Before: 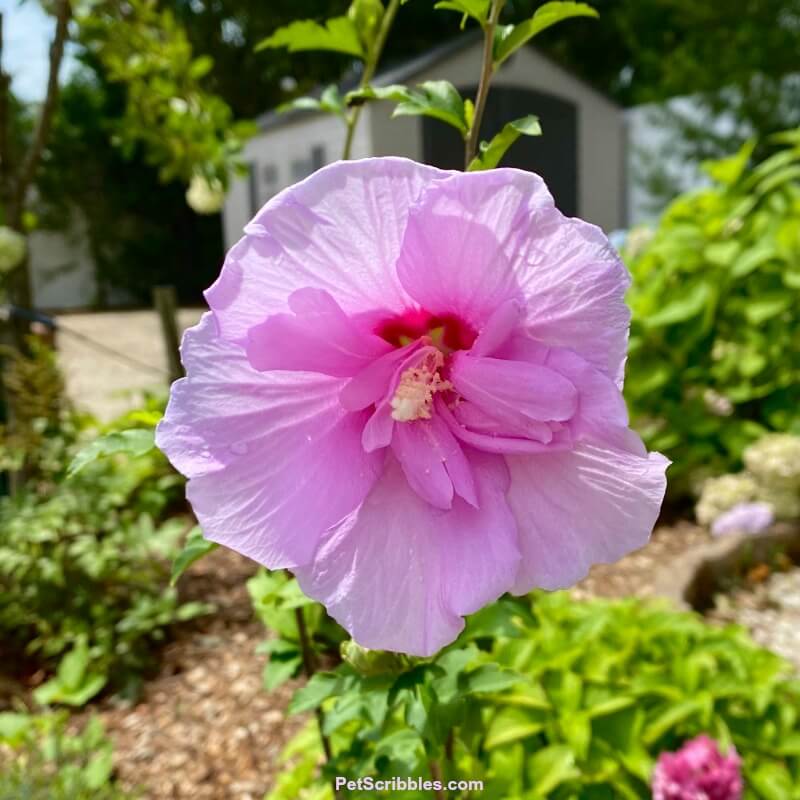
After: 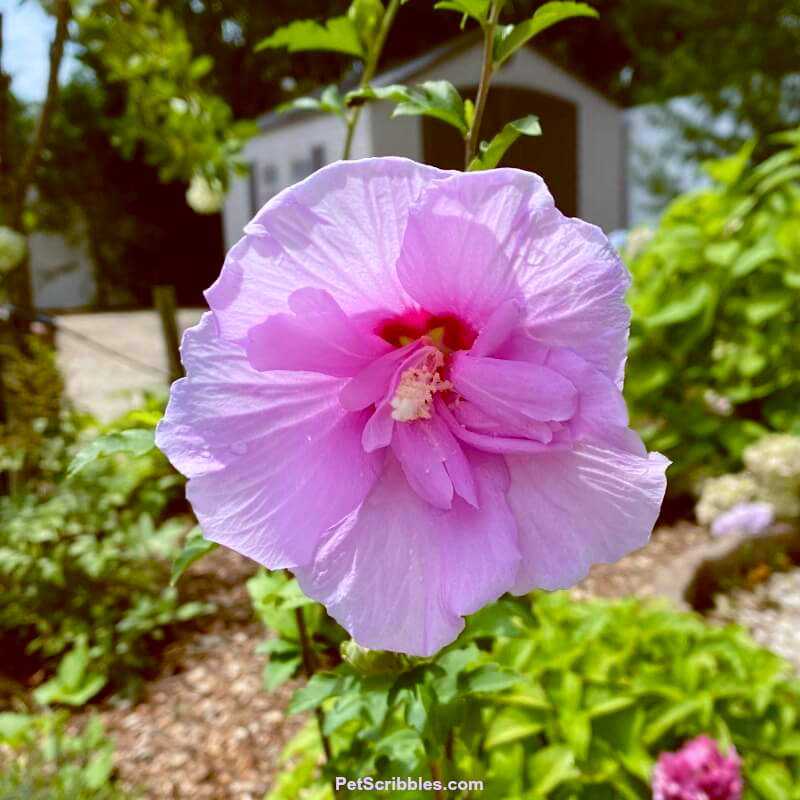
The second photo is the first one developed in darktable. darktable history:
white balance: red 1.004, blue 1.024
color balance: lift [1, 1.015, 1.004, 0.985], gamma [1, 0.958, 0.971, 1.042], gain [1, 0.956, 0.977, 1.044]
